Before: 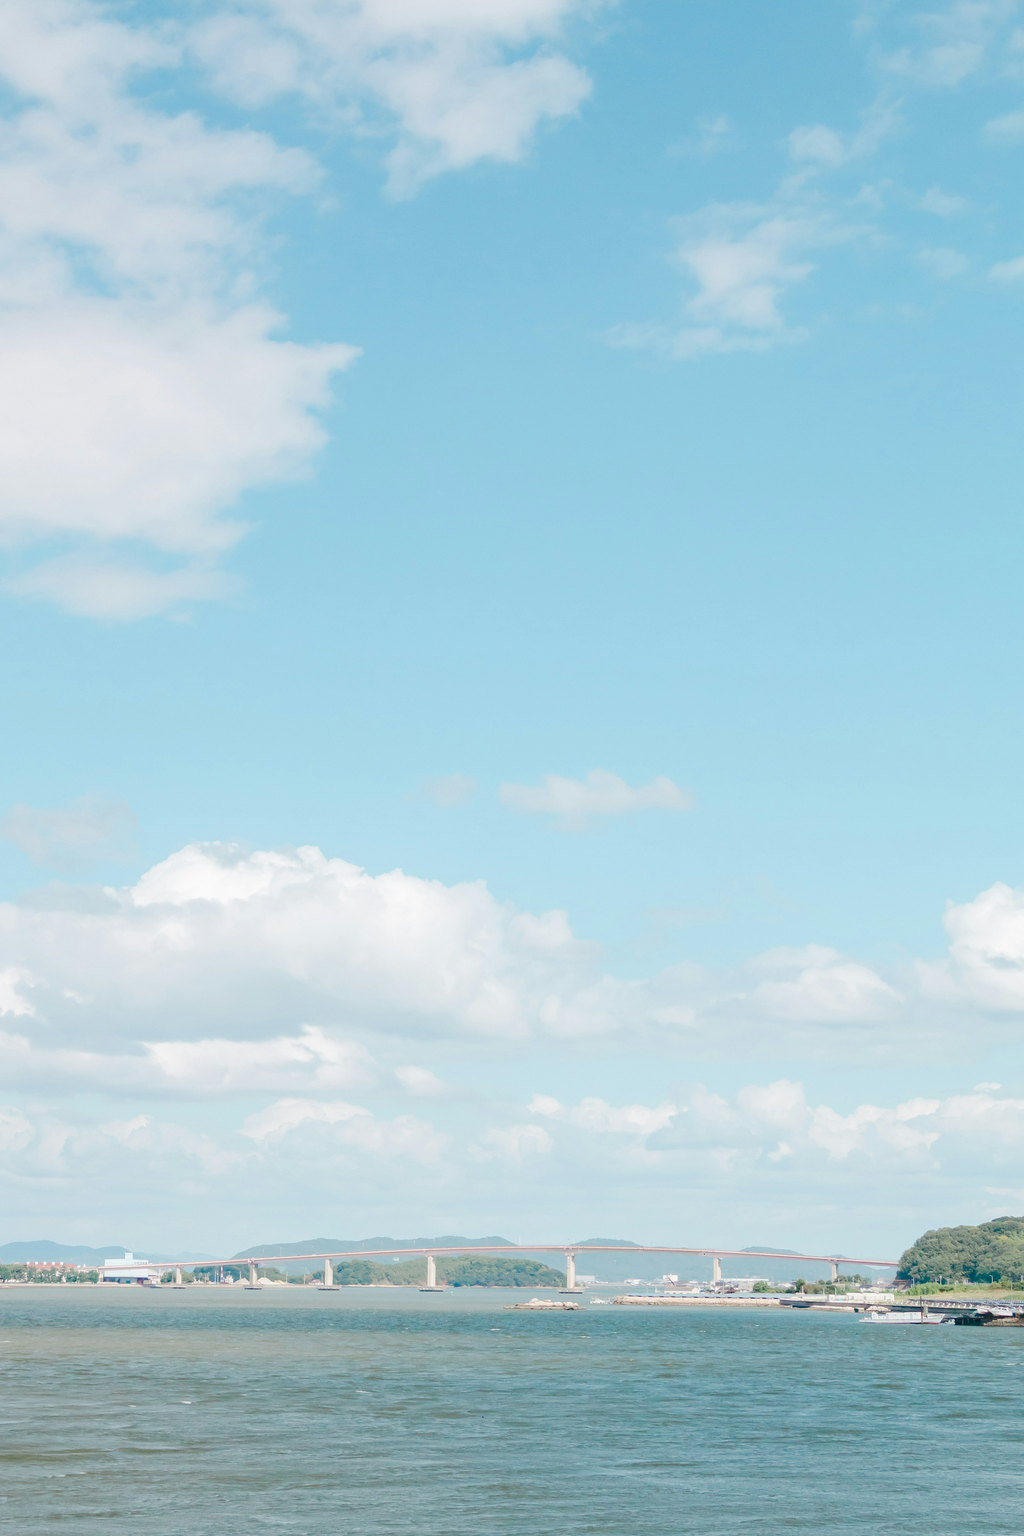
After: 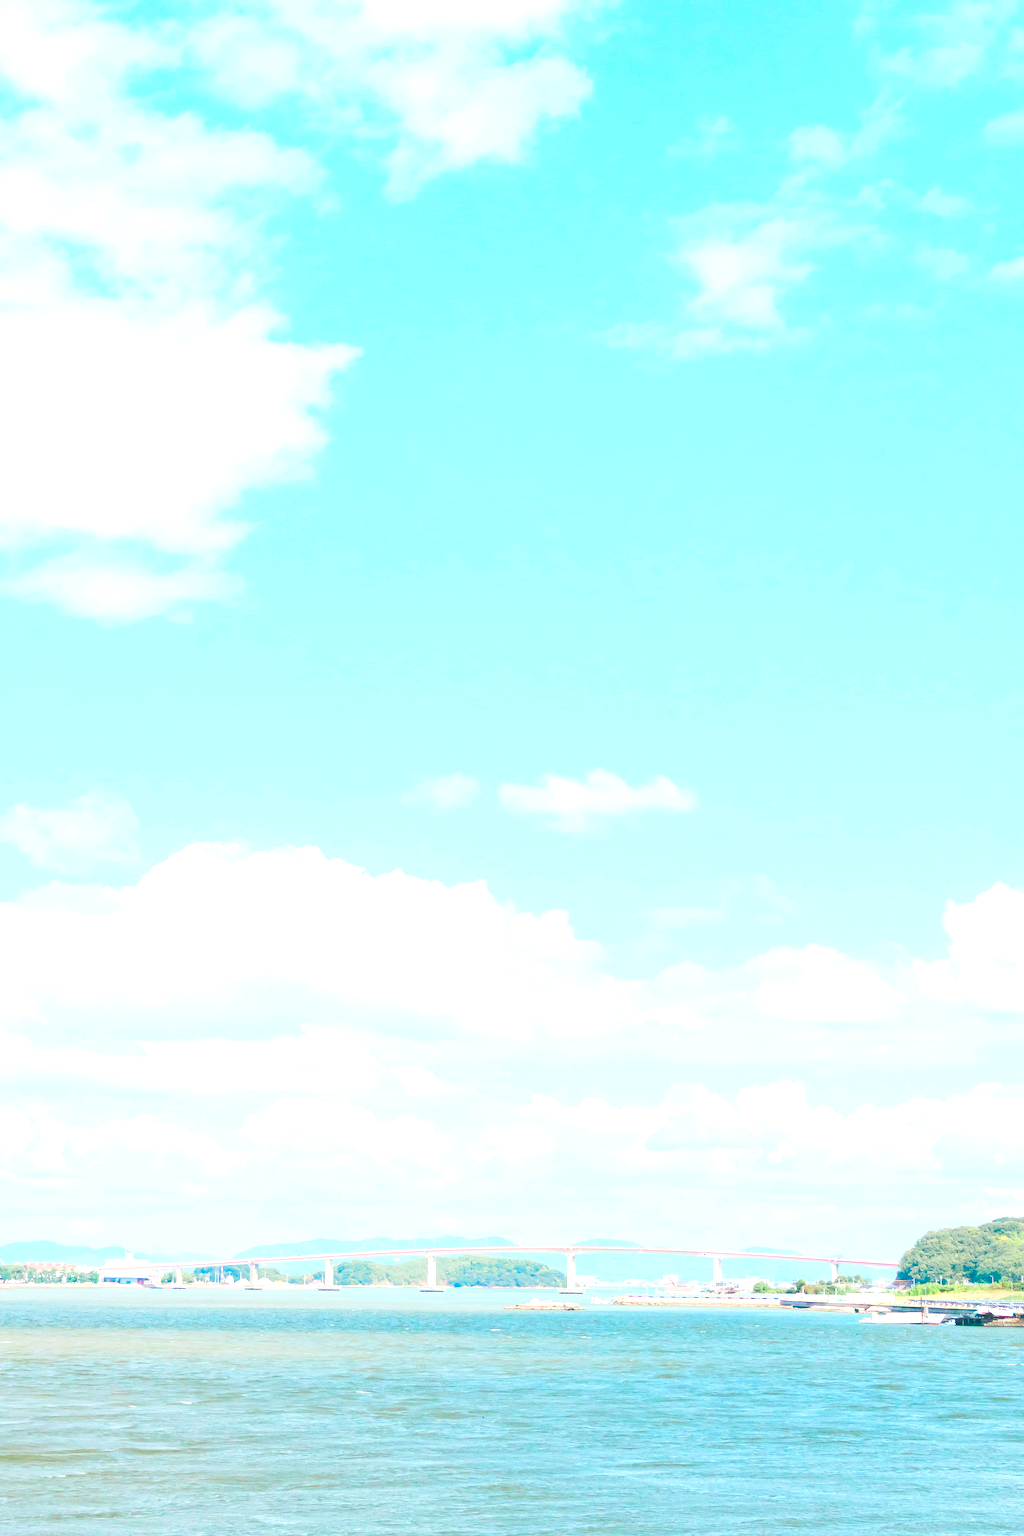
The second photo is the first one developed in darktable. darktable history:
exposure: black level correction 0, exposure 0.89 EV, compensate highlight preservation false
contrast brightness saturation: contrast 0.066, brightness 0.173, saturation 0.396
